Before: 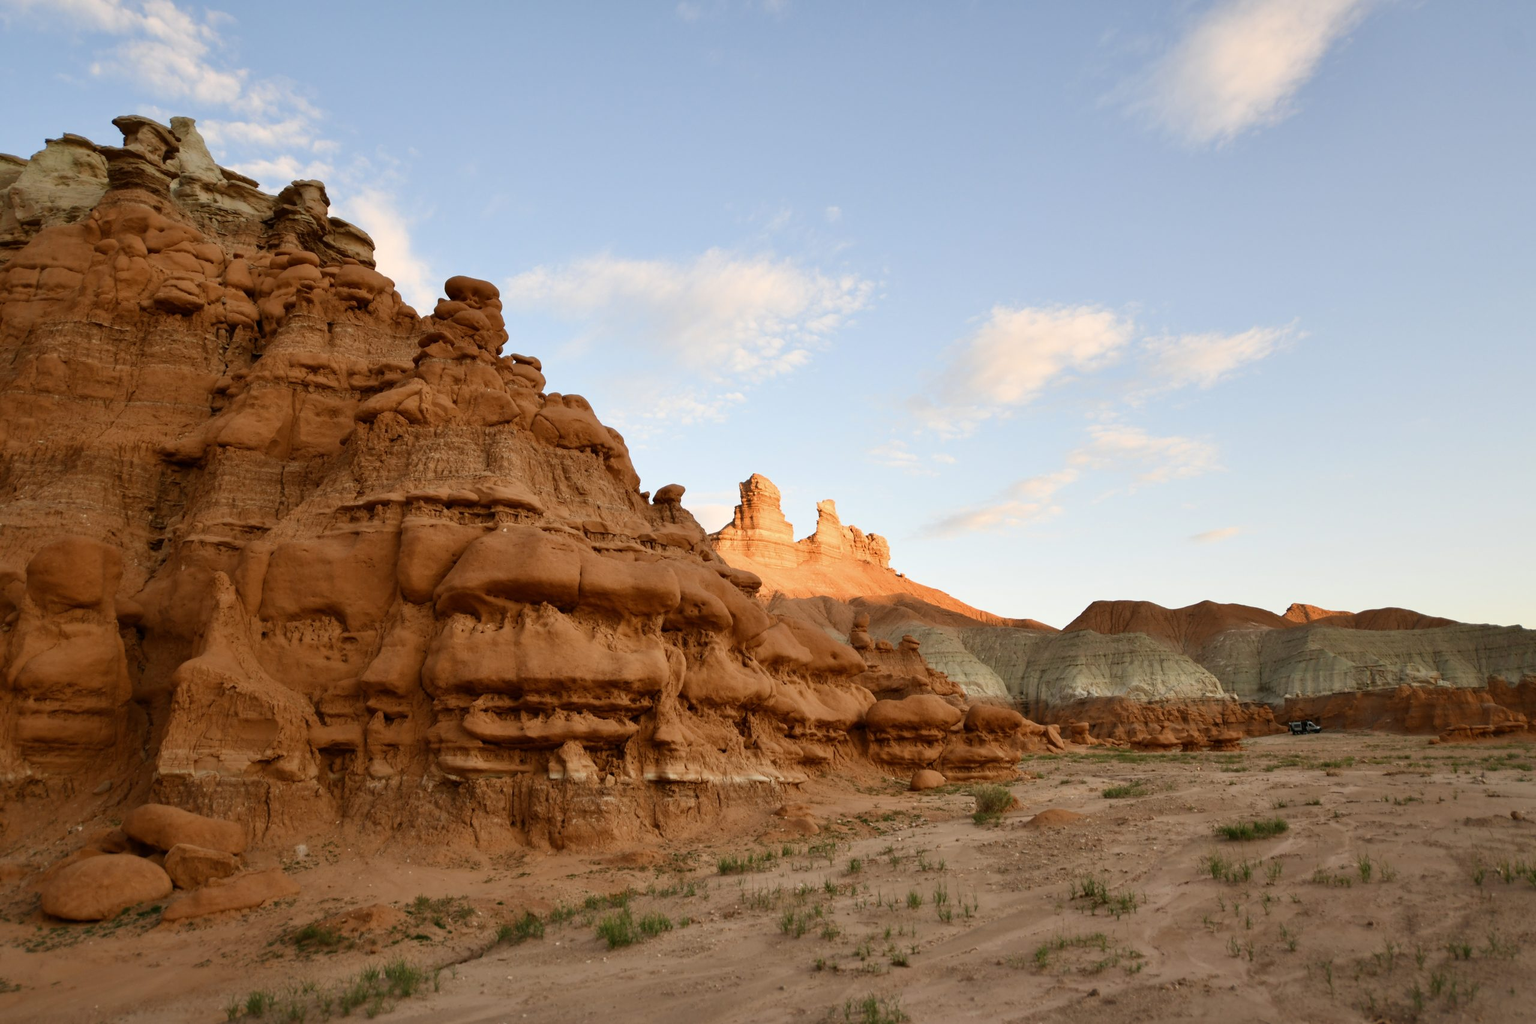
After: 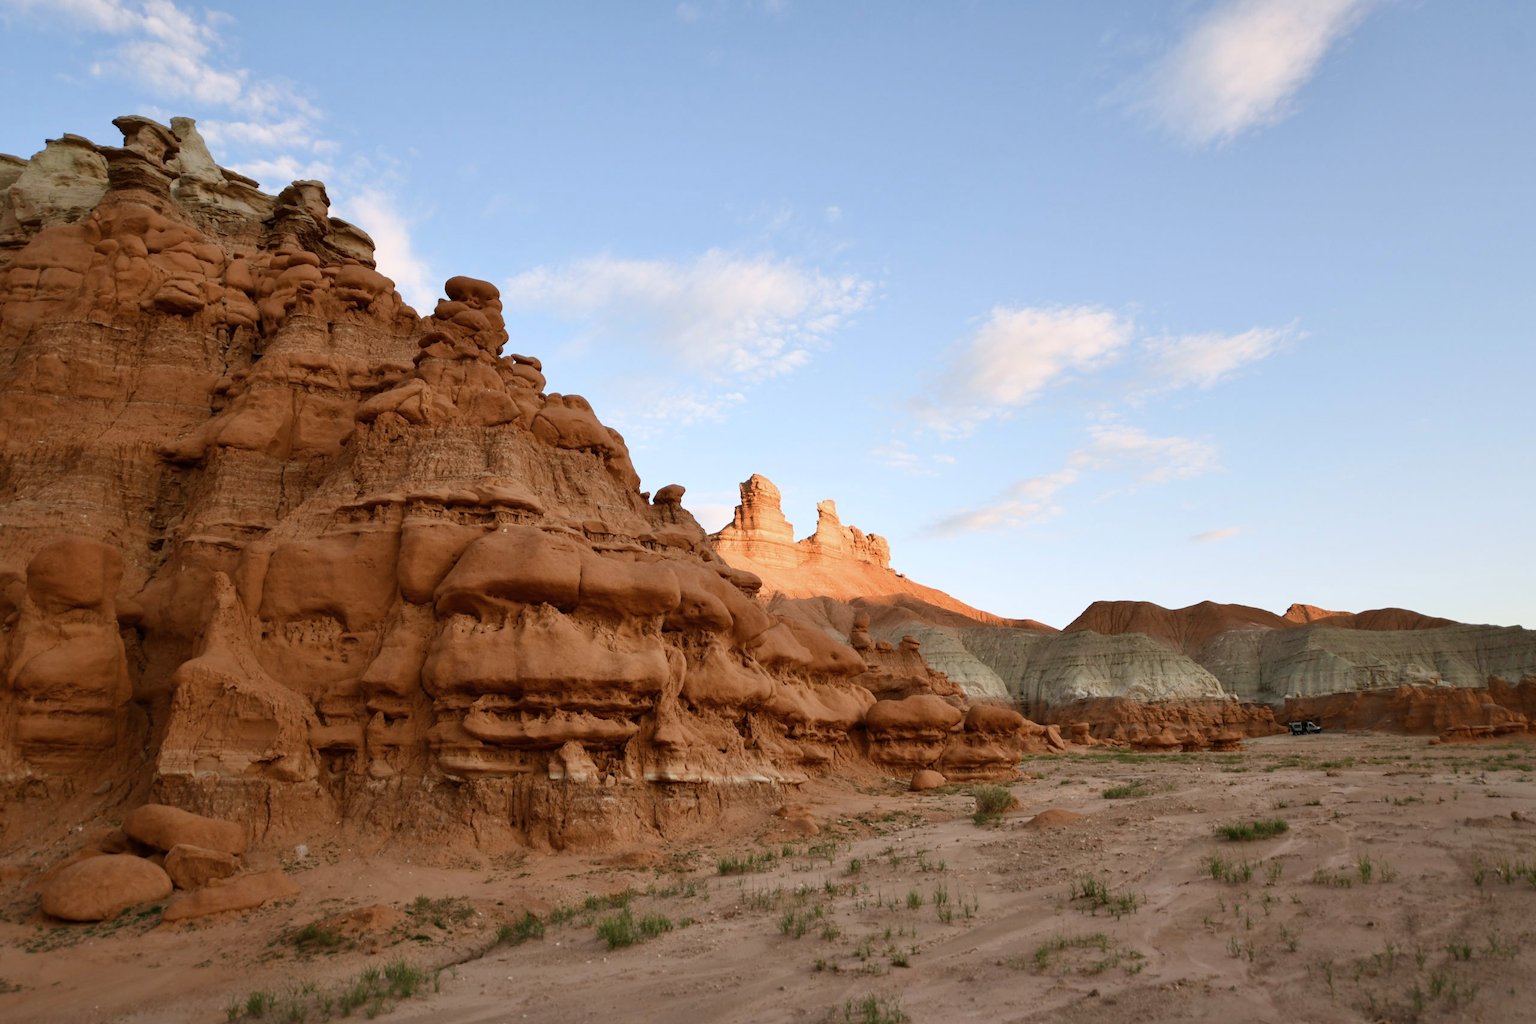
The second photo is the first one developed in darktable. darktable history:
color correction: highlights a* -0.809, highlights b* -8.93
